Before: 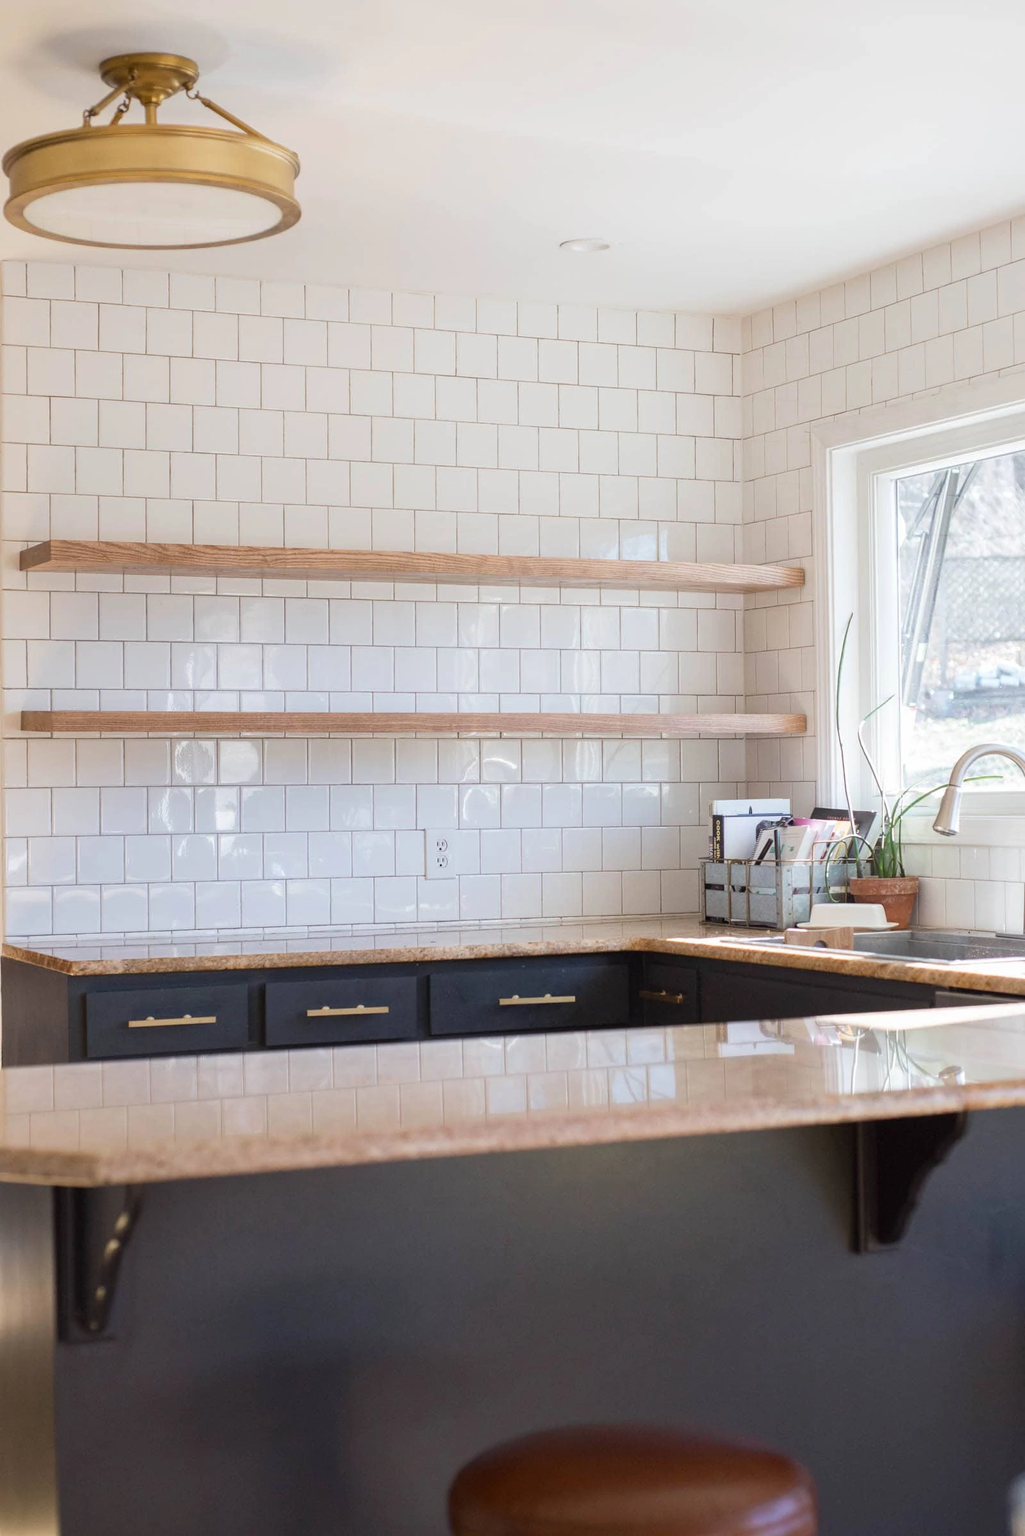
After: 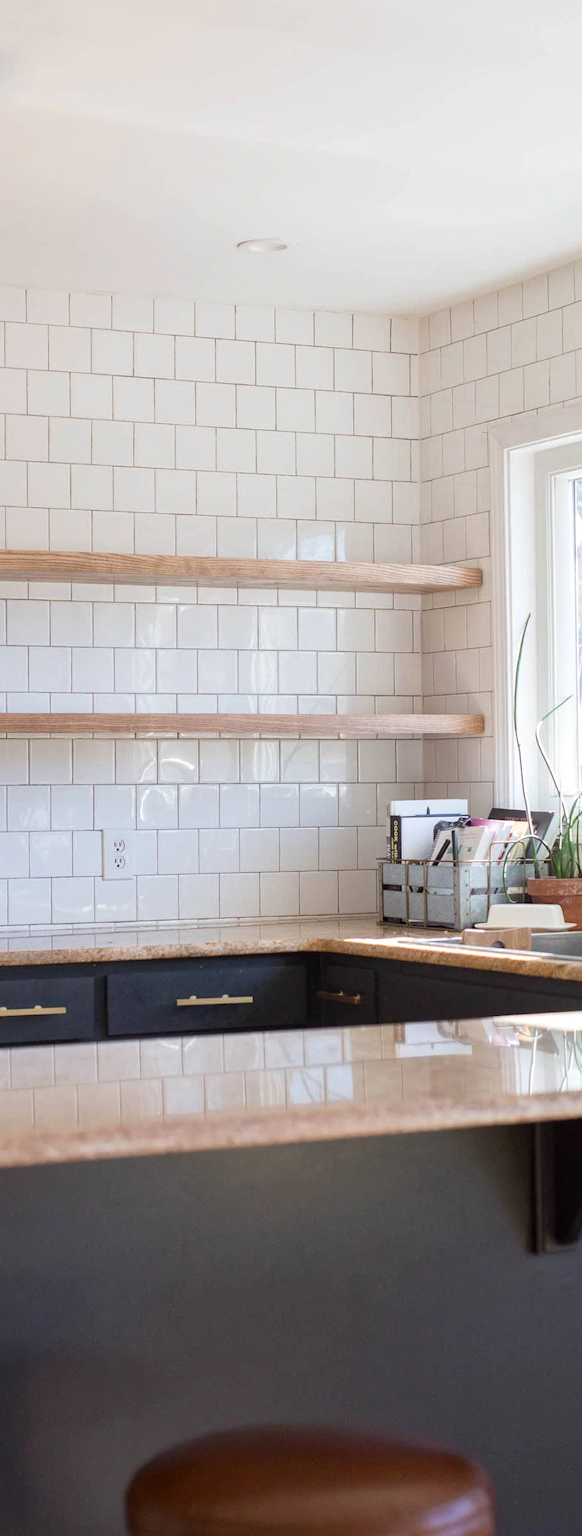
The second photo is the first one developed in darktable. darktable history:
crop: left 31.539%, top 0.012%, right 11.642%
local contrast: mode bilateral grid, contrast 20, coarseness 51, detail 120%, midtone range 0.2
